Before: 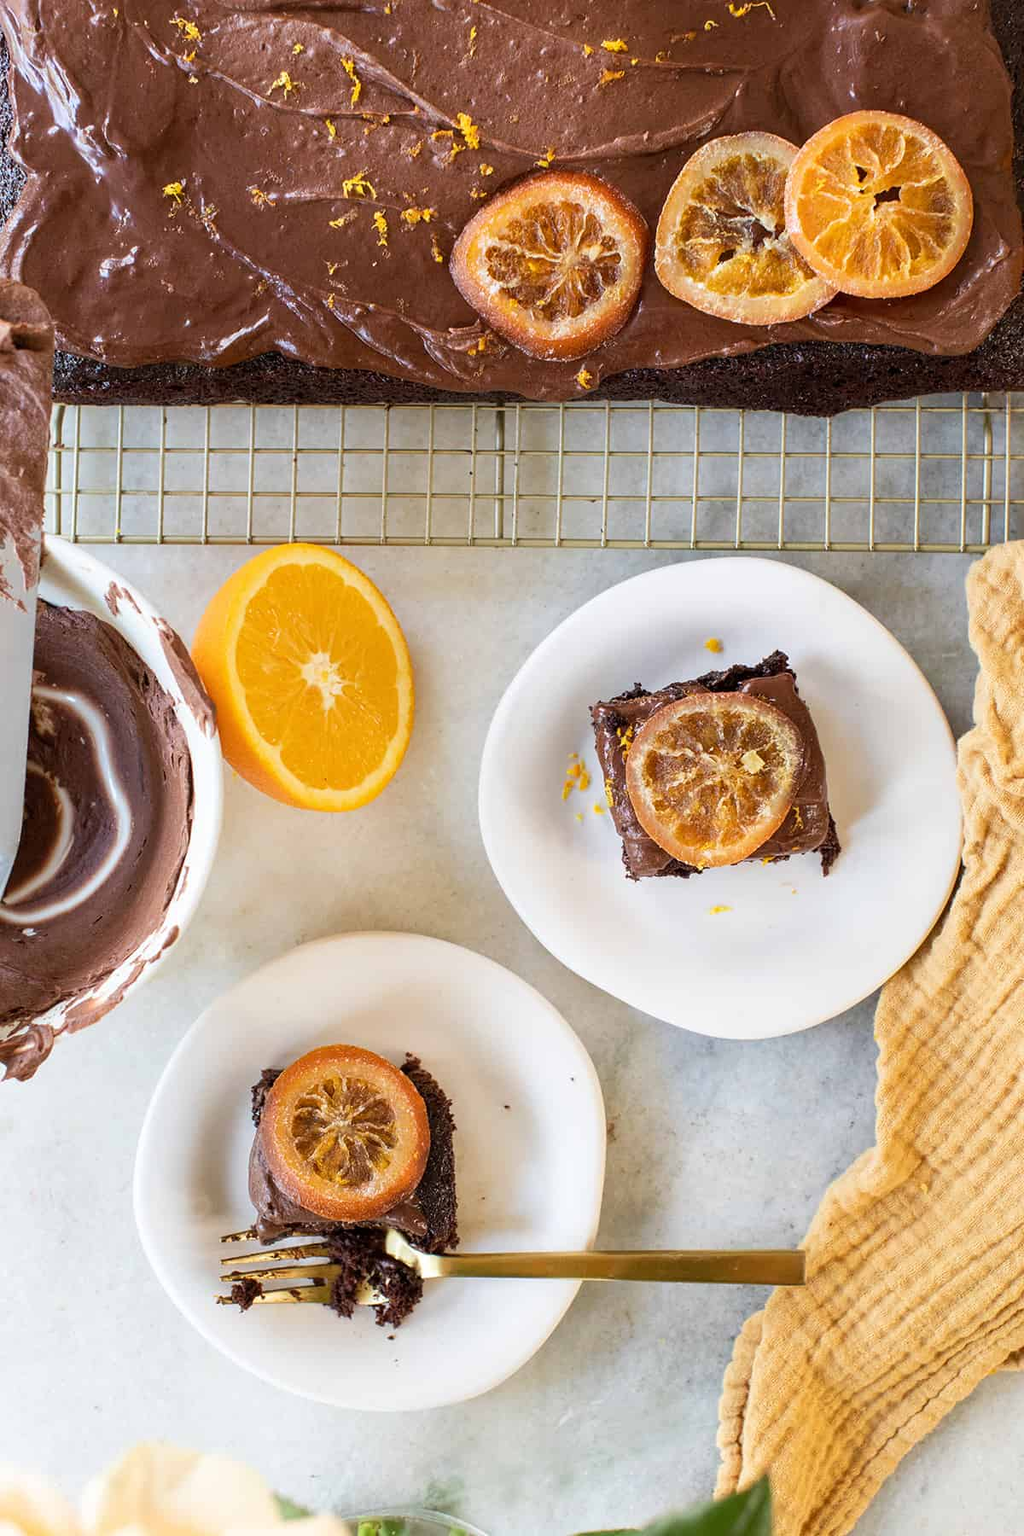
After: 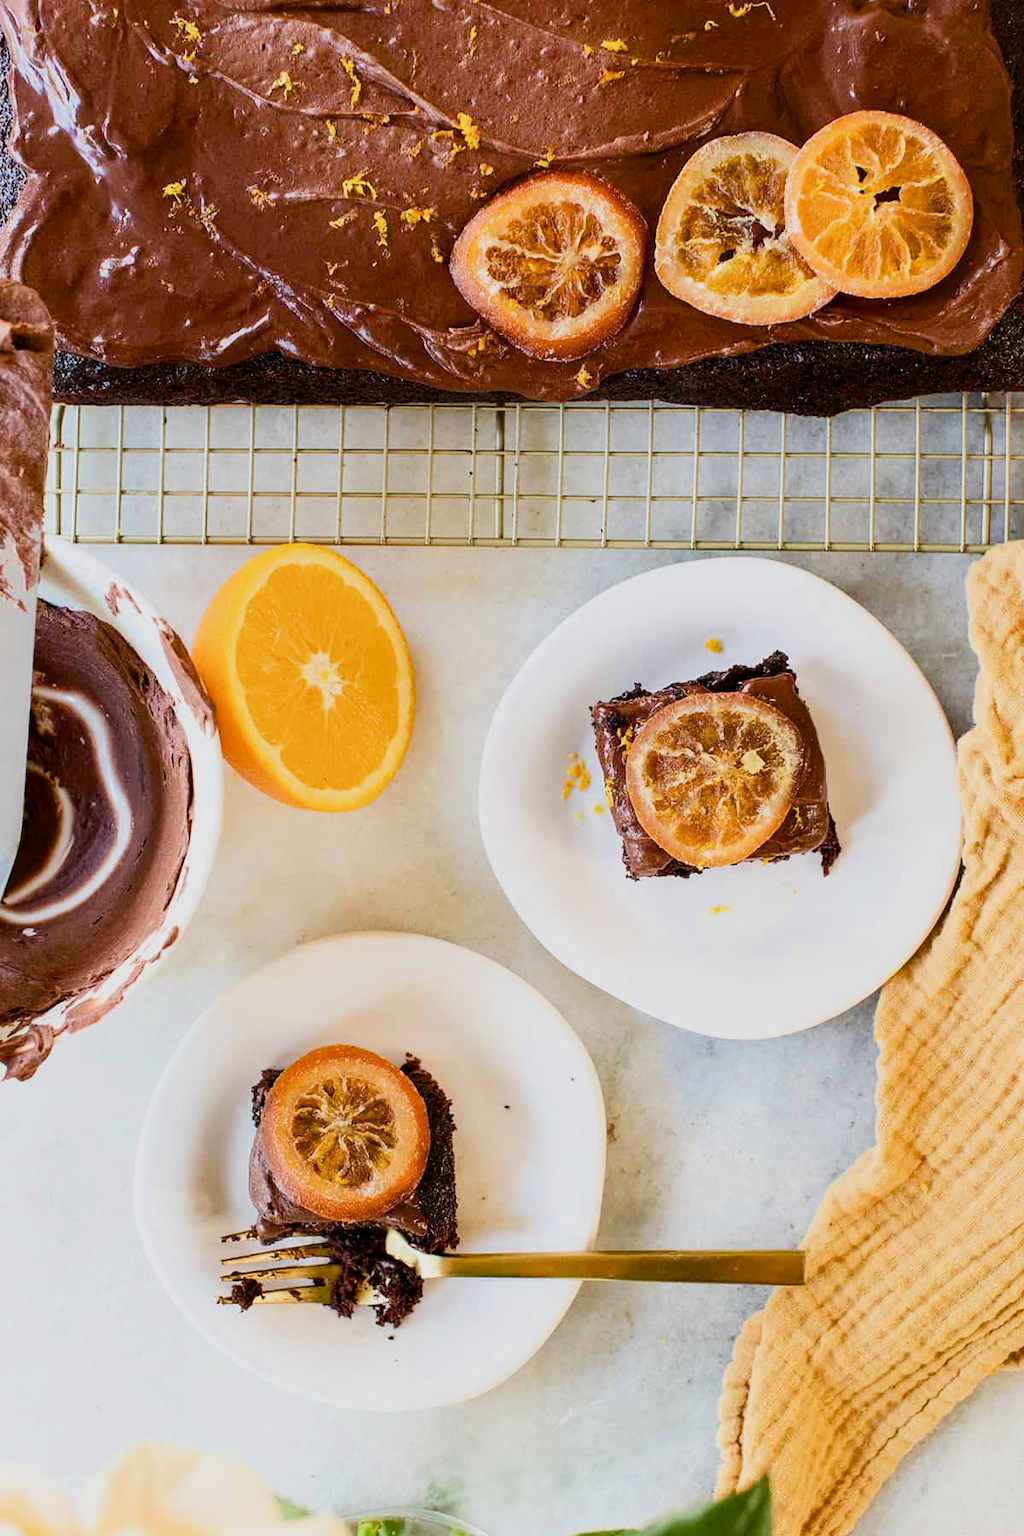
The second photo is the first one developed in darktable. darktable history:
color balance rgb: linear chroma grading › global chroma 14.638%, perceptual saturation grading › global saturation 20%, perceptual saturation grading › highlights -49.707%, perceptual saturation grading › shadows 23.912%, perceptual brilliance grading › global brilliance 15.403%, perceptual brilliance grading › shadows -34.541%
contrast brightness saturation: contrast 0.102, brightness 0.034, saturation 0.094
filmic rgb: black relative exposure -7.65 EV, white relative exposure 4.56 EV, hardness 3.61, preserve chrominance max RGB, color science v6 (2022), contrast in shadows safe, contrast in highlights safe
